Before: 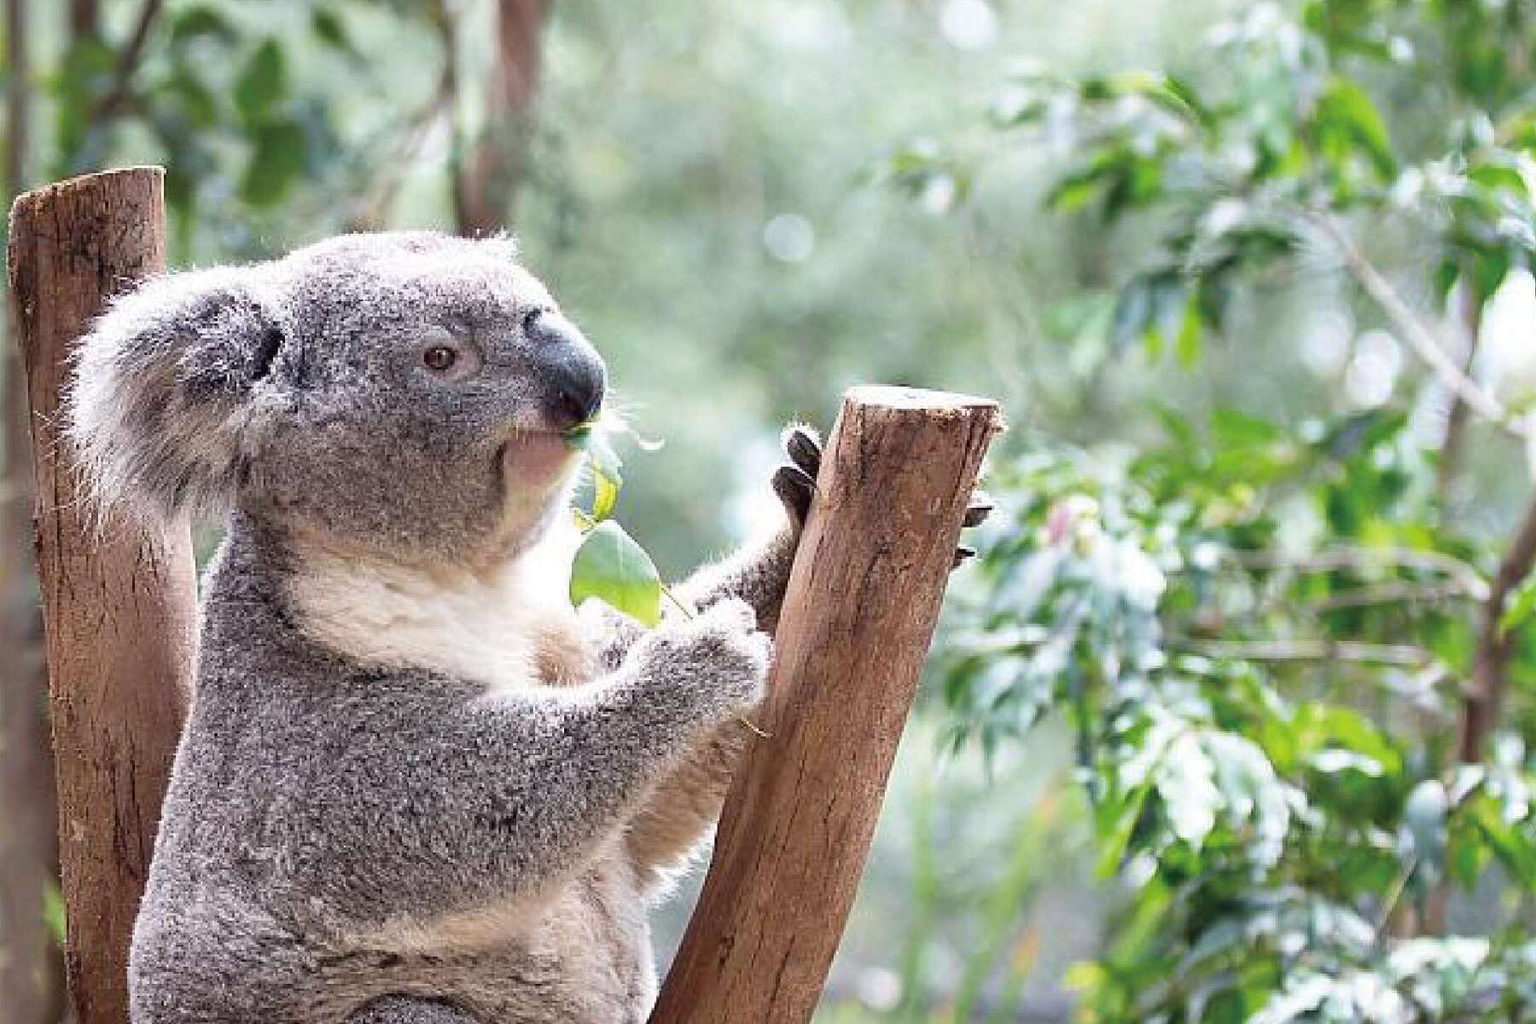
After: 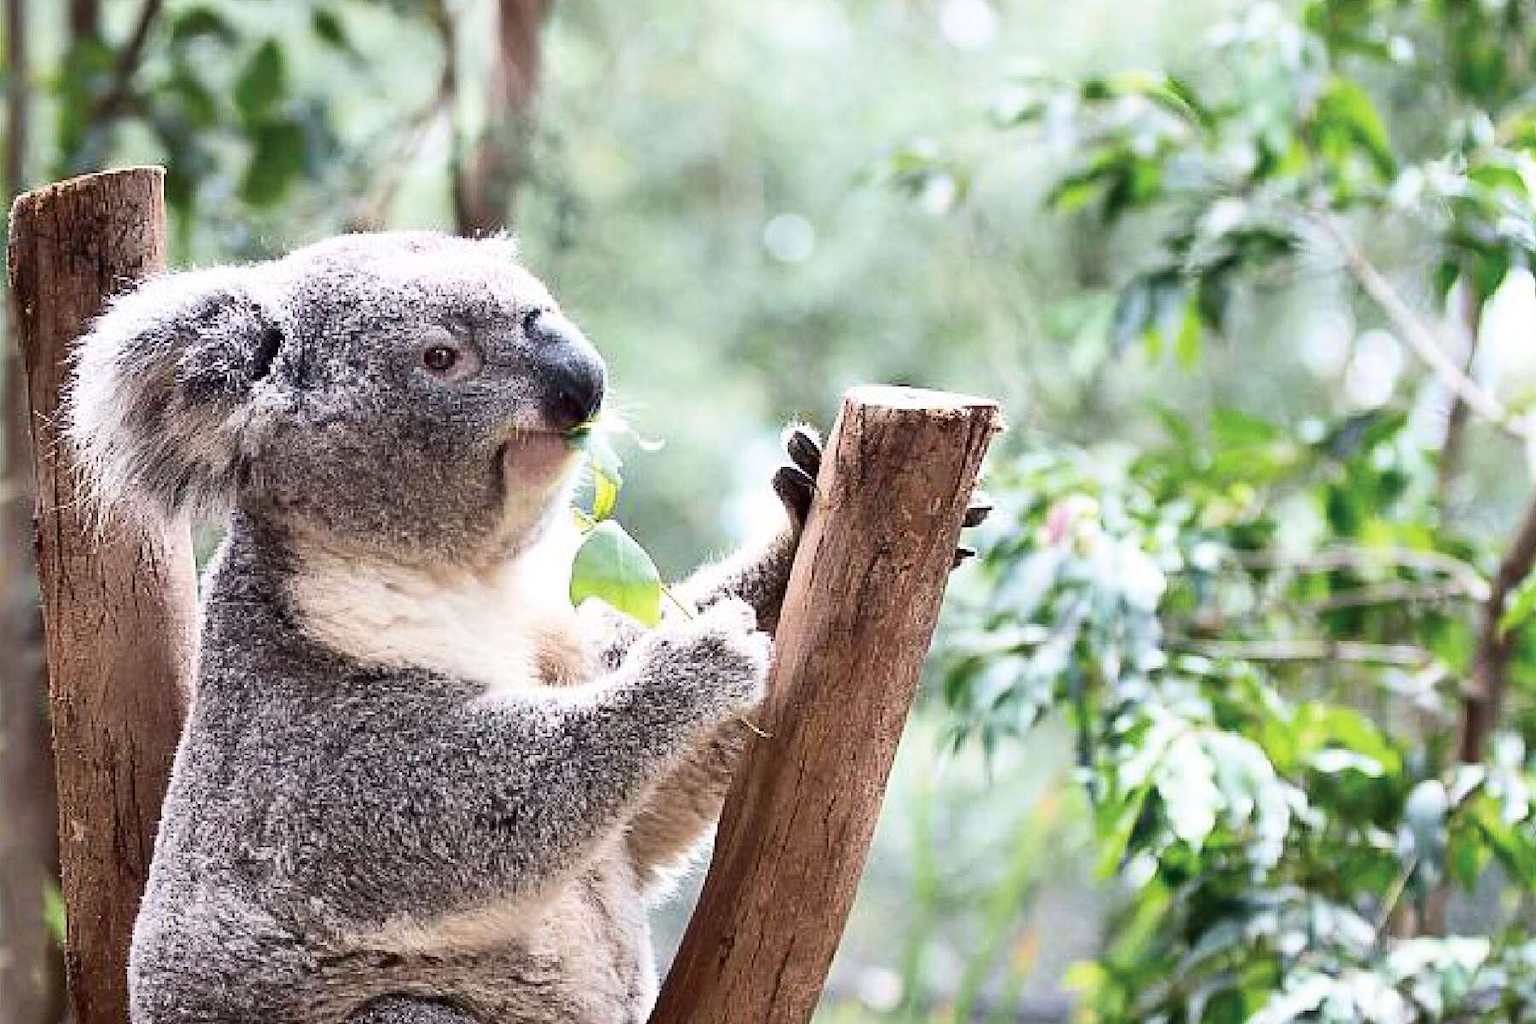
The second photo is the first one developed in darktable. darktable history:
exposure: compensate highlight preservation false
contrast brightness saturation: contrast 0.22
